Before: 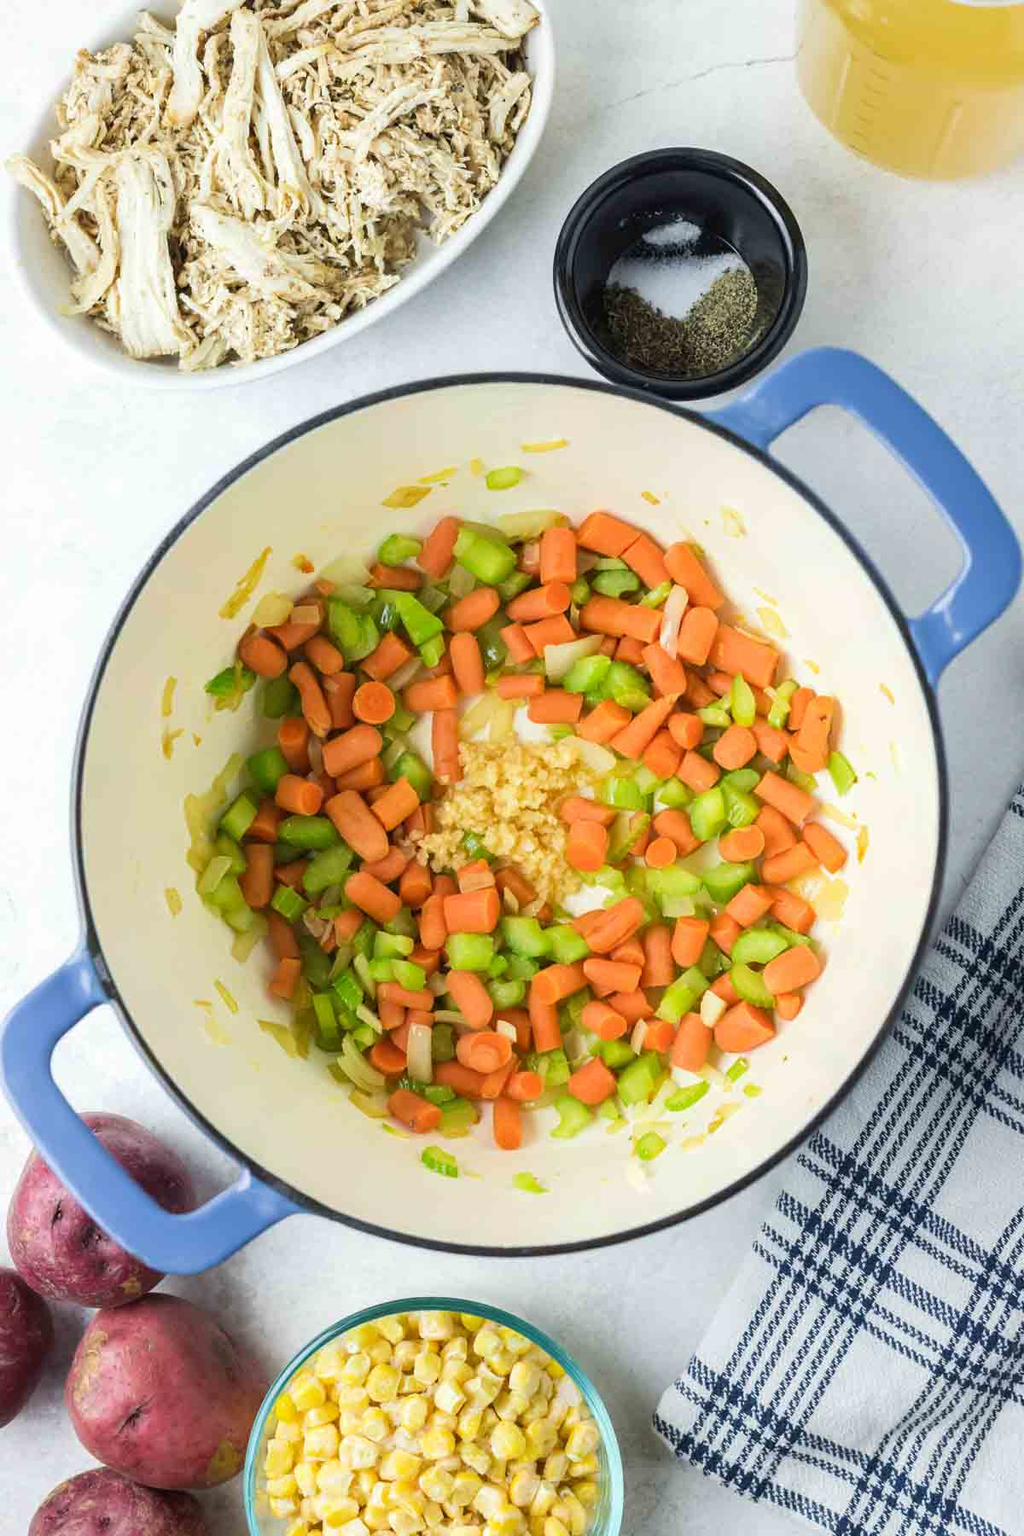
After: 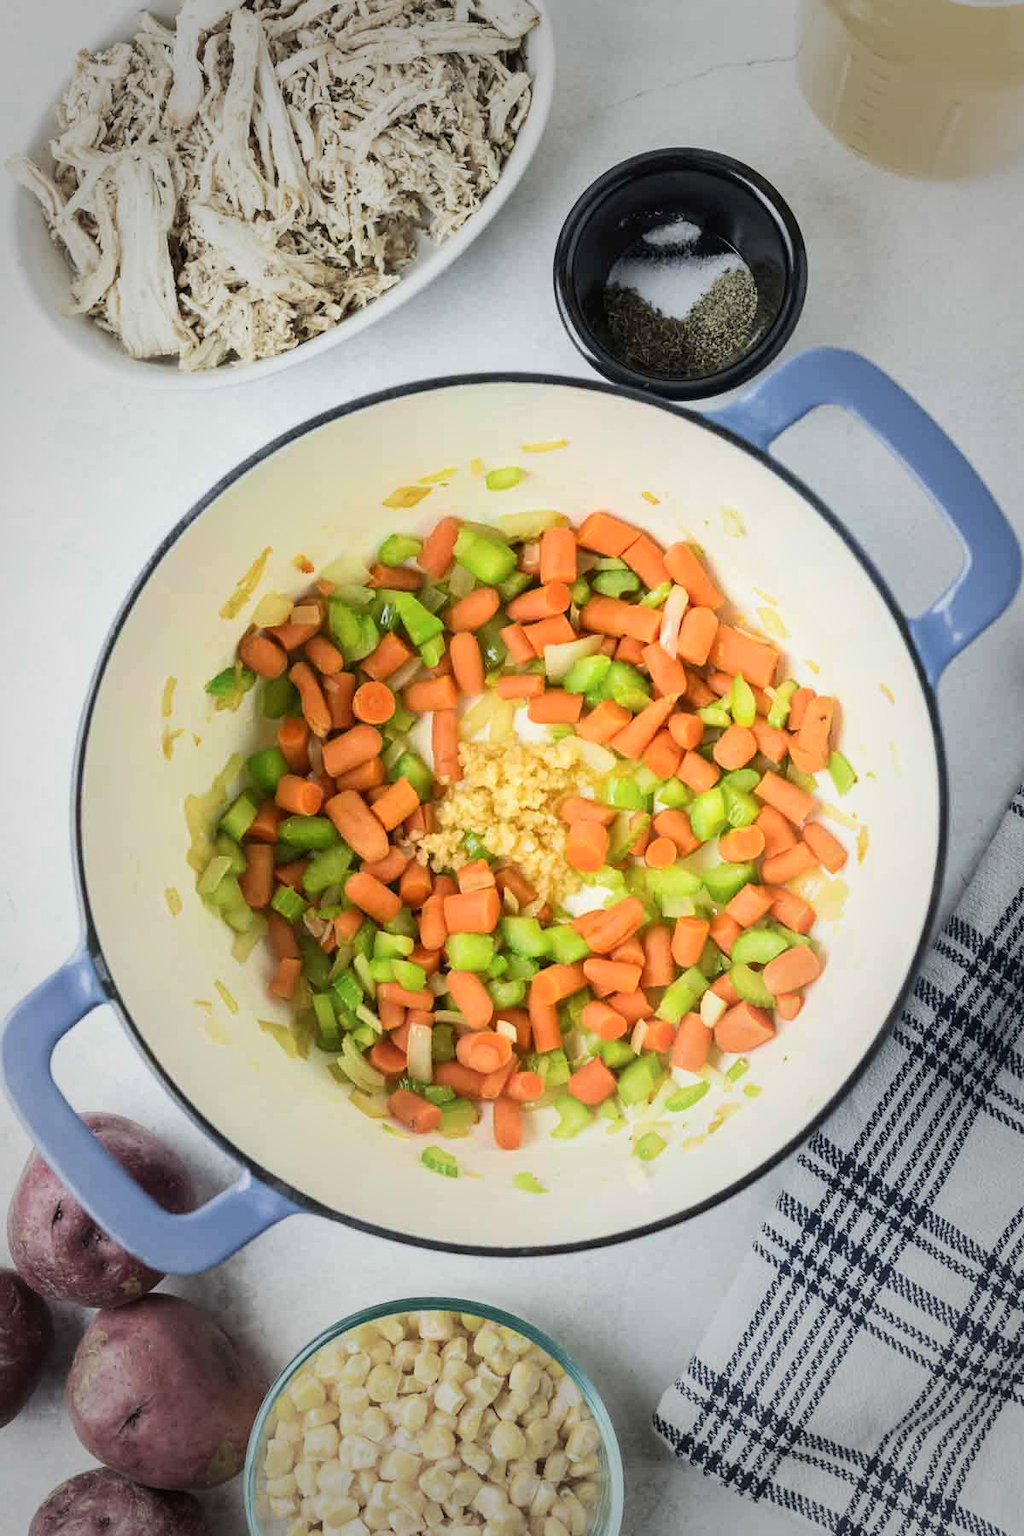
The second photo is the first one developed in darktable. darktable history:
exposure: exposure -0.04 EV, compensate highlight preservation false
vignetting: fall-off start 32.9%, fall-off radius 64.4%, width/height ratio 0.961
contrast brightness saturation: contrast 0.145, brightness 0.049
